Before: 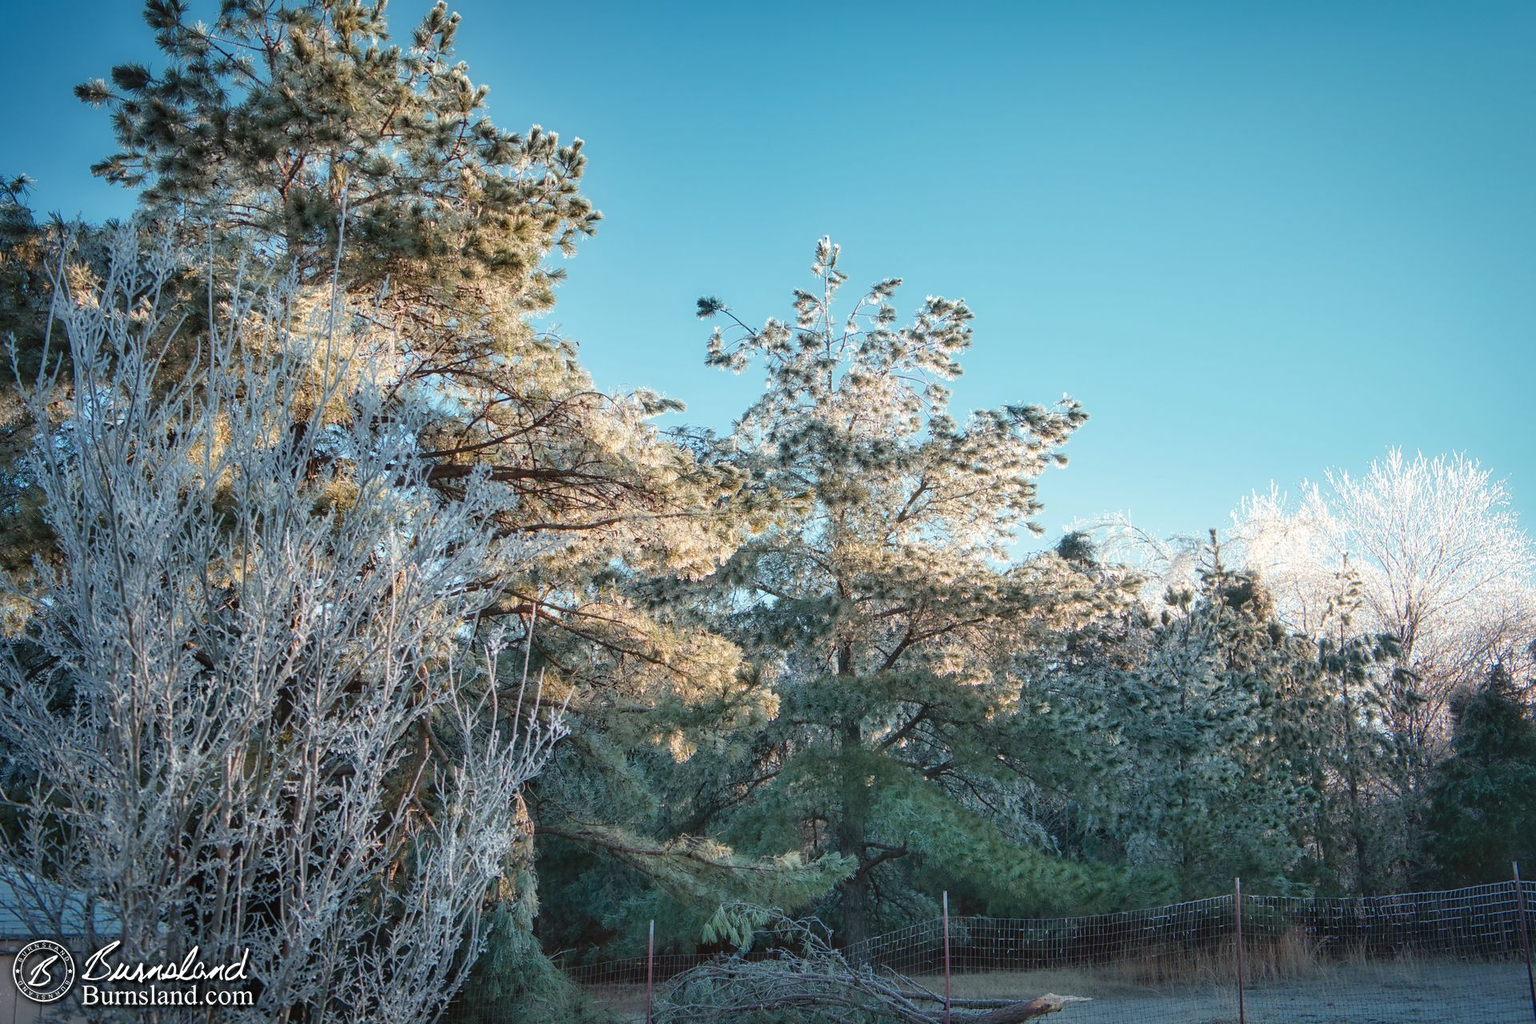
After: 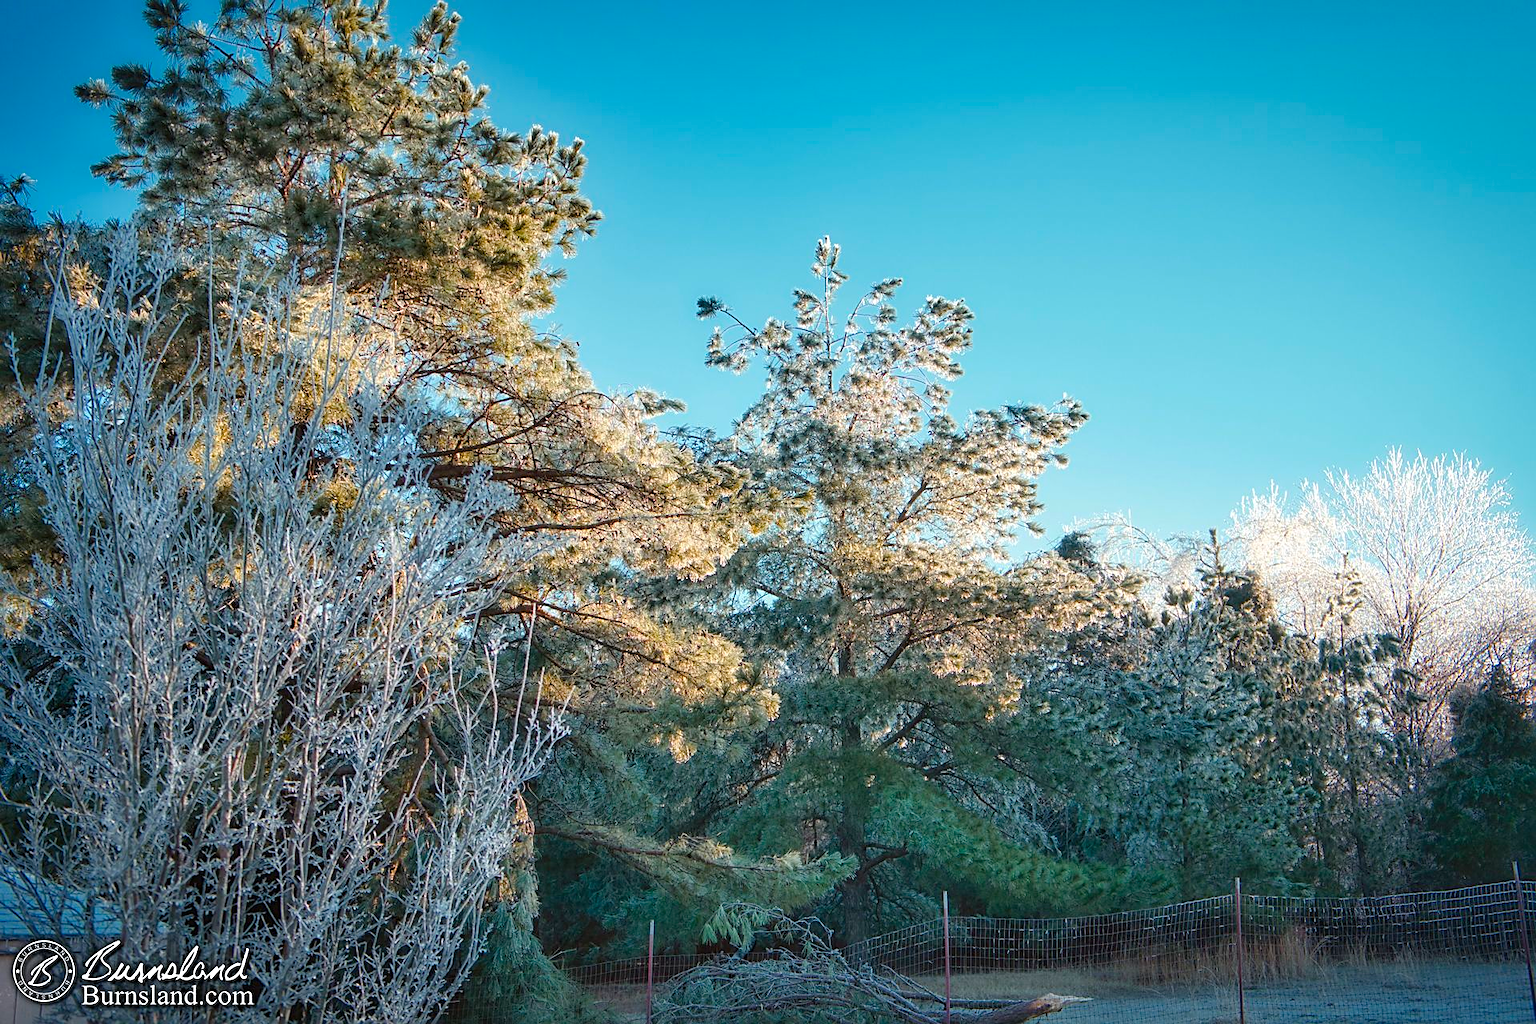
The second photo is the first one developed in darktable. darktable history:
sharpen: on, module defaults
color correction: highlights b* 0.041, saturation 0.978
color balance rgb: power › hue 316.21°, perceptual saturation grading › global saturation 37.161%, perceptual saturation grading › shadows 36.013%
